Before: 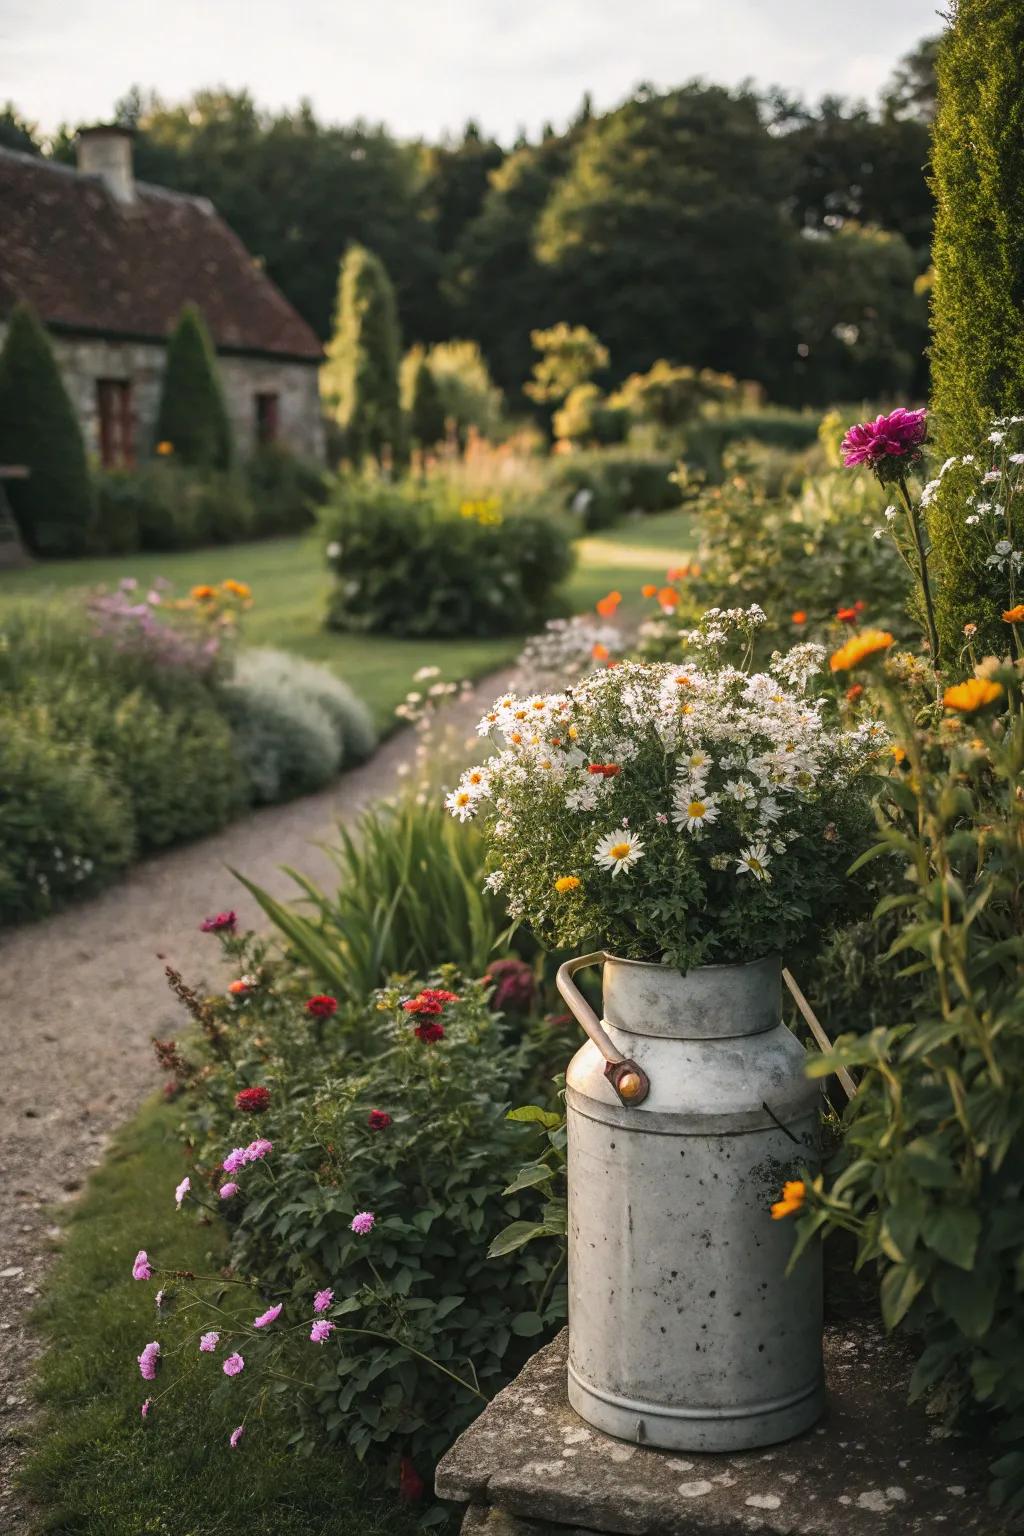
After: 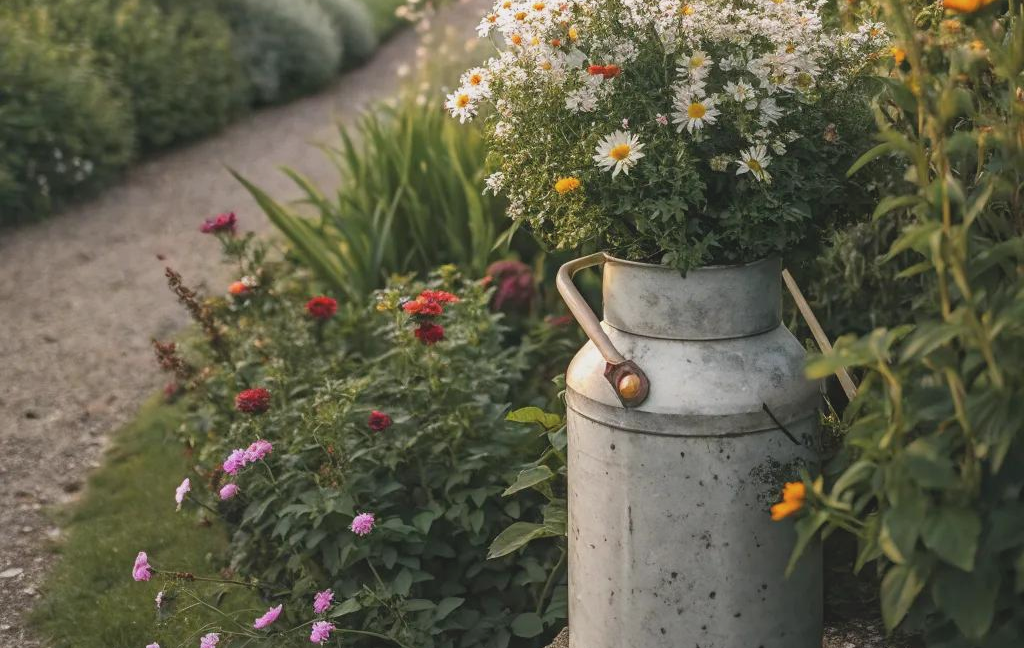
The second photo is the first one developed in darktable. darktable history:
contrast brightness saturation: contrast -0.1, saturation -0.094
tone equalizer: edges refinement/feathering 500, mask exposure compensation -1.57 EV, preserve details no
shadows and highlights: shadows 42.76, highlights 8.25
crop: top 45.567%, bottom 12.2%
